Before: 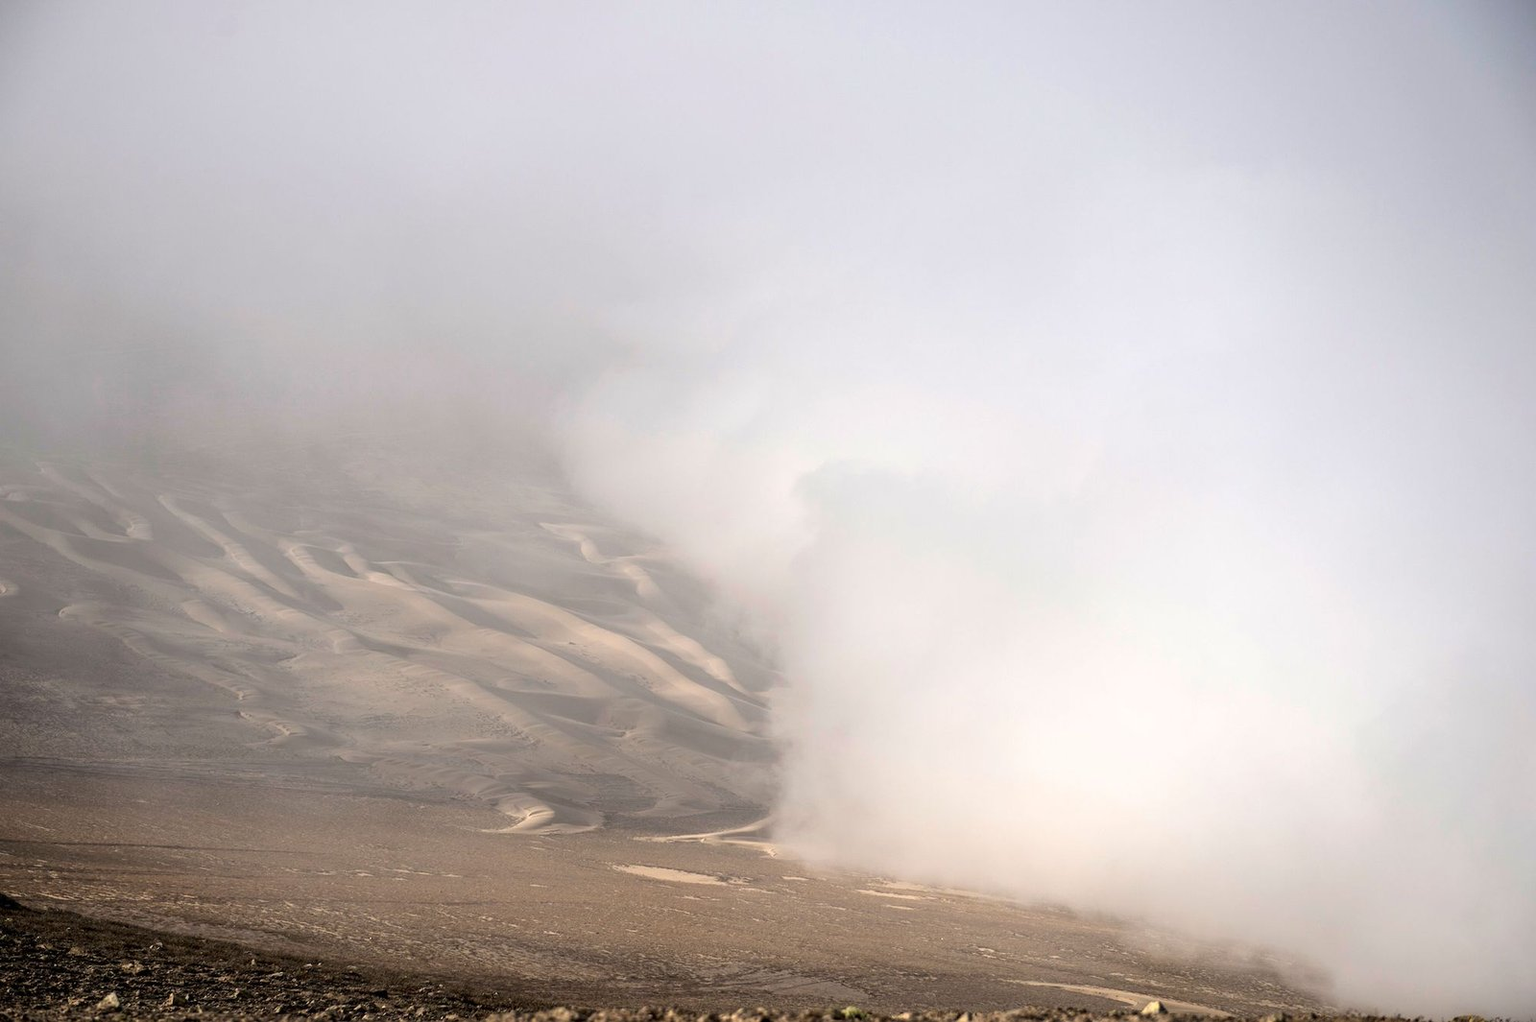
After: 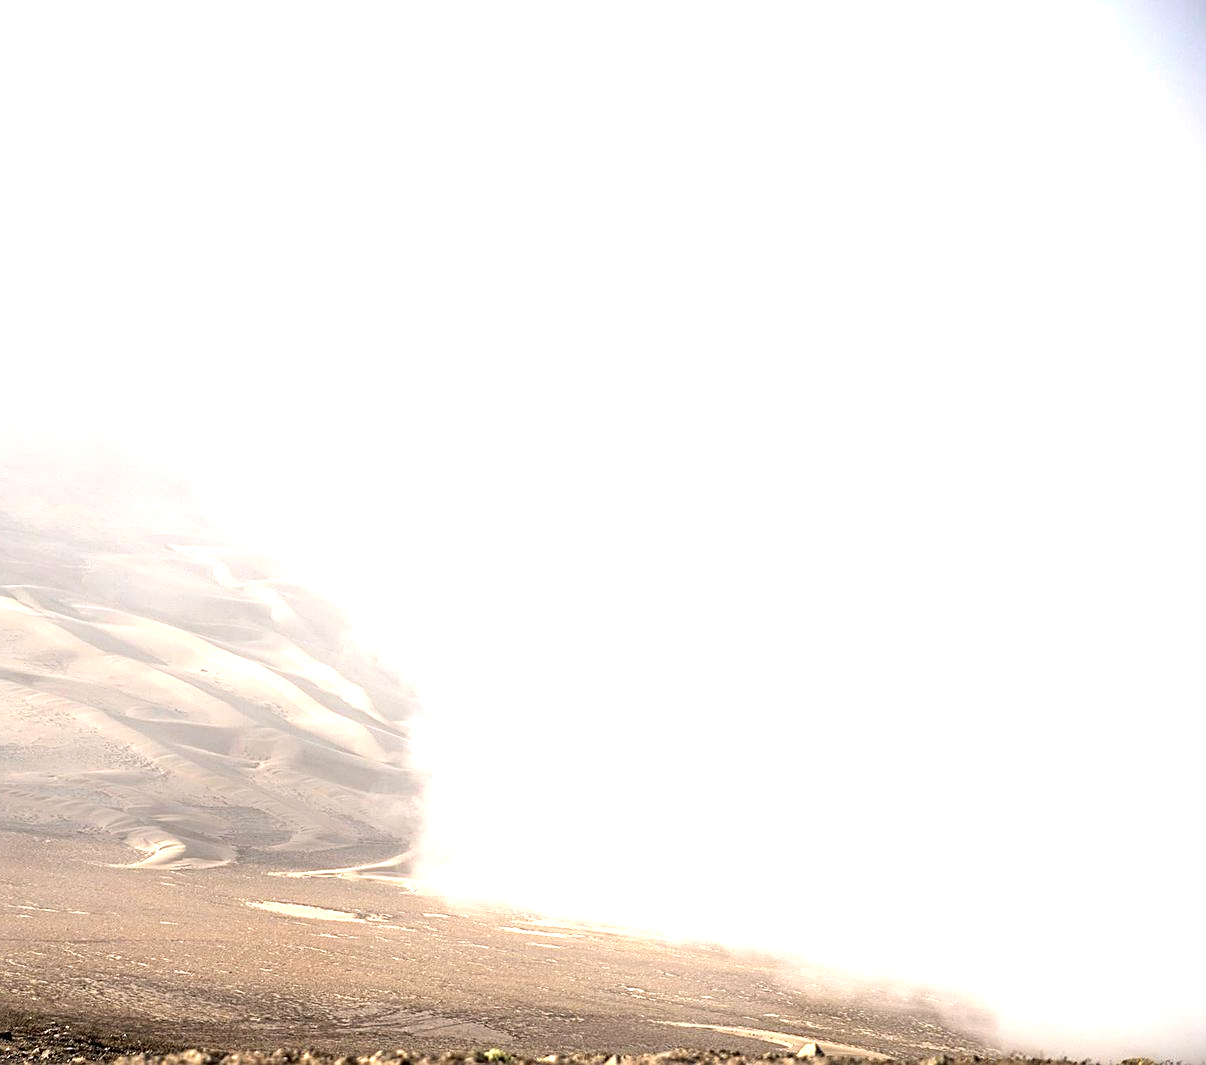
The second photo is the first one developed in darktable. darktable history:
sharpen: on, module defaults
crop and rotate: left 24.6%
exposure: exposure 1.2 EV, compensate highlight preservation false
